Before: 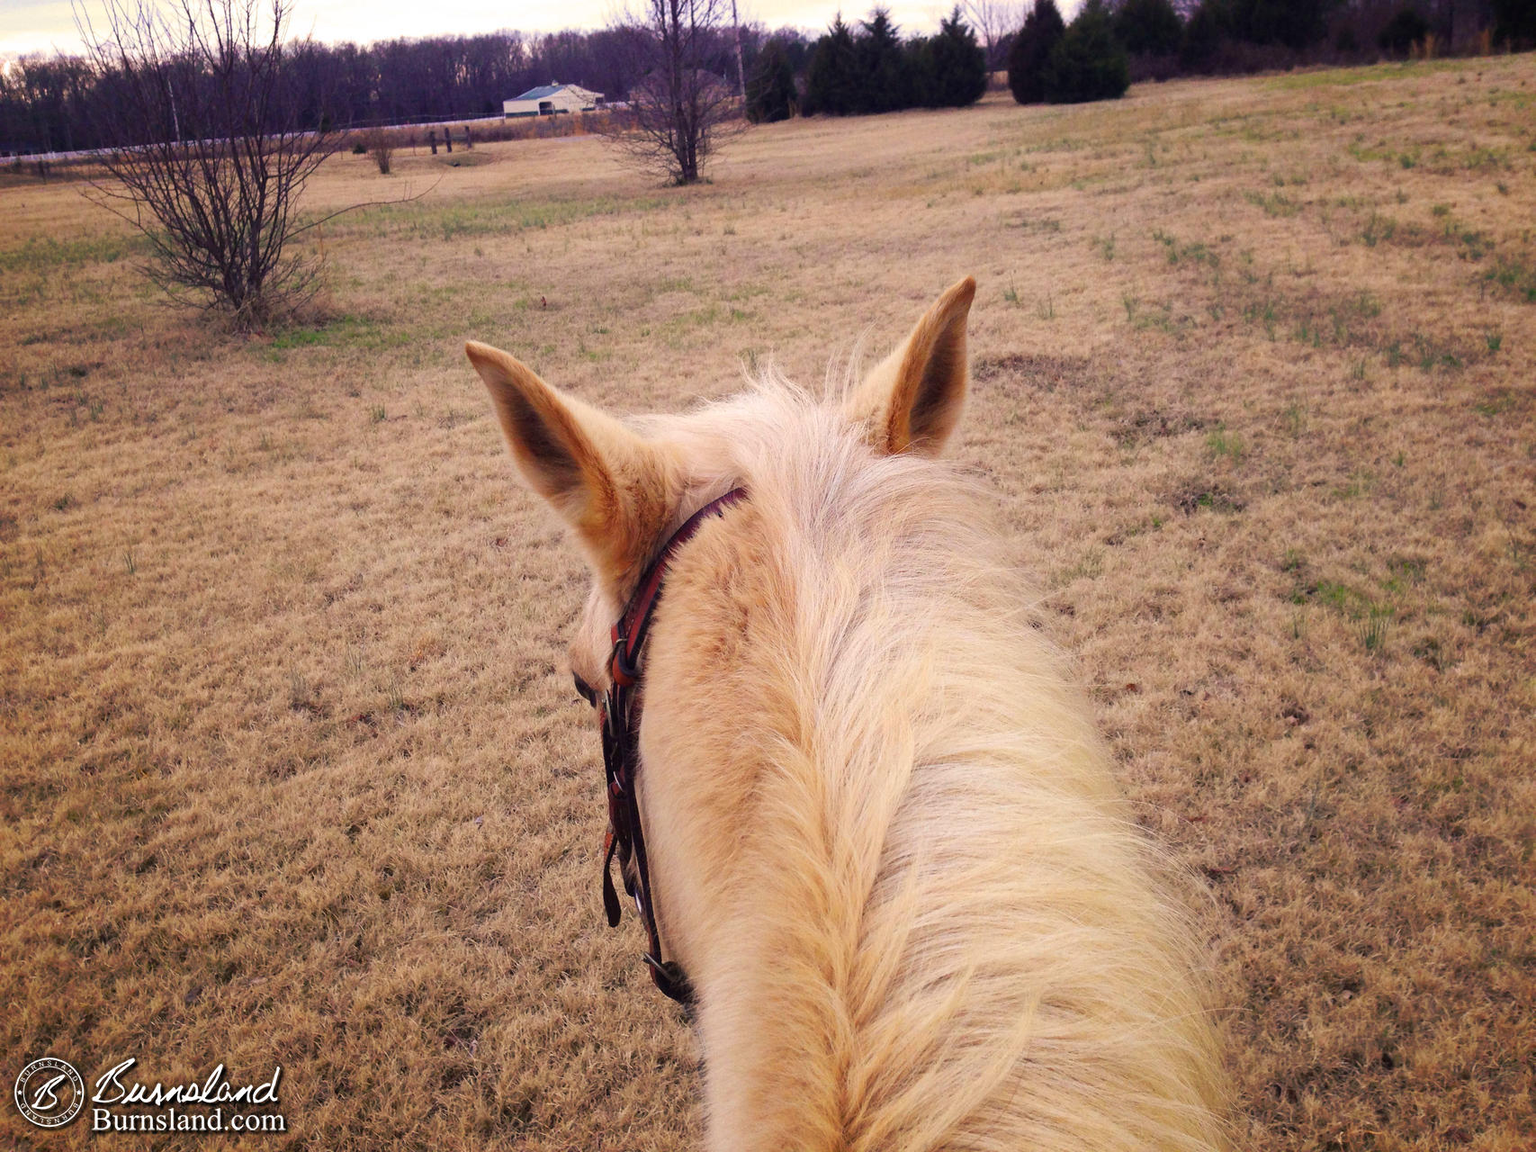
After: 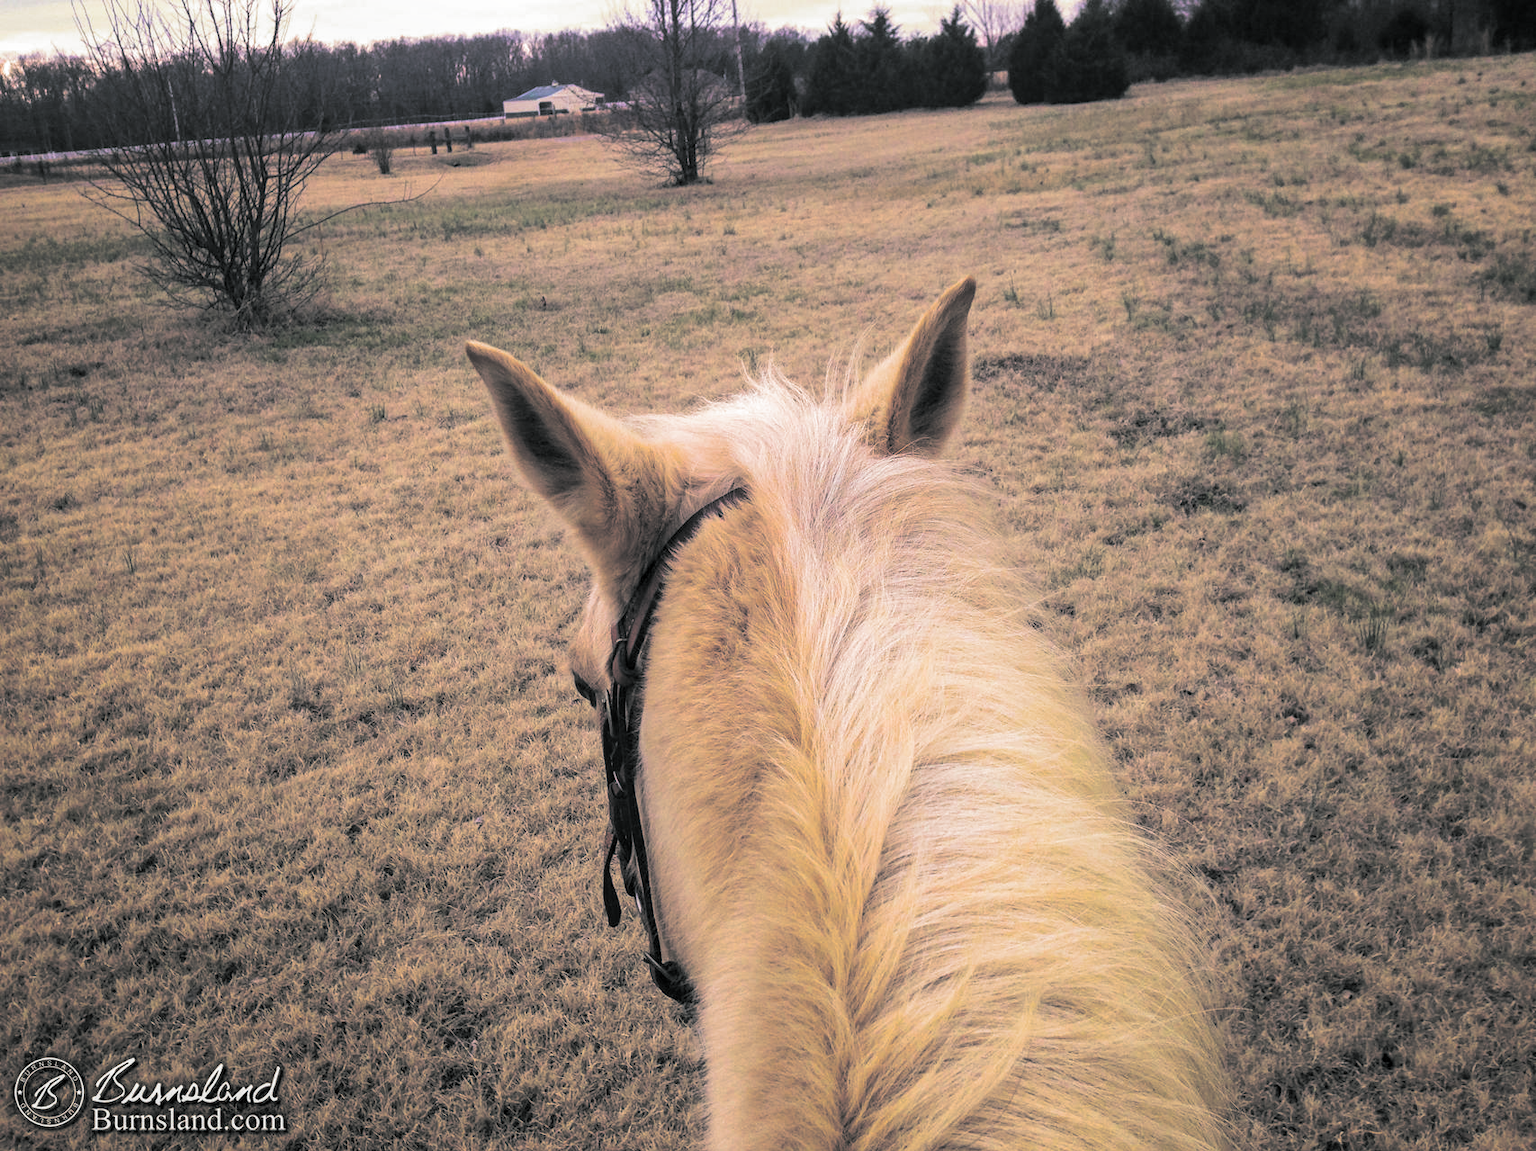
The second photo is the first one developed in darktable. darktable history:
split-toning: shadows › hue 190.8°, shadows › saturation 0.05, highlights › hue 54°, highlights › saturation 0.05, compress 0%
color balance rgb: perceptual saturation grading › global saturation 30%, global vibrance 20%
local contrast: highlights 55%, shadows 52%, detail 130%, midtone range 0.452
tone curve: curves: ch0 [(0, 0) (0.003, 0.012) (0.011, 0.015) (0.025, 0.027) (0.044, 0.045) (0.069, 0.064) (0.1, 0.093) (0.136, 0.133) (0.177, 0.177) (0.224, 0.221) (0.277, 0.272) (0.335, 0.342) (0.399, 0.398) (0.468, 0.462) (0.543, 0.547) (0.623, 0.624) (0.709, 0.711) (0.801, 0.792) (0.898, 0.889) (1, 1)], preserve colors none
